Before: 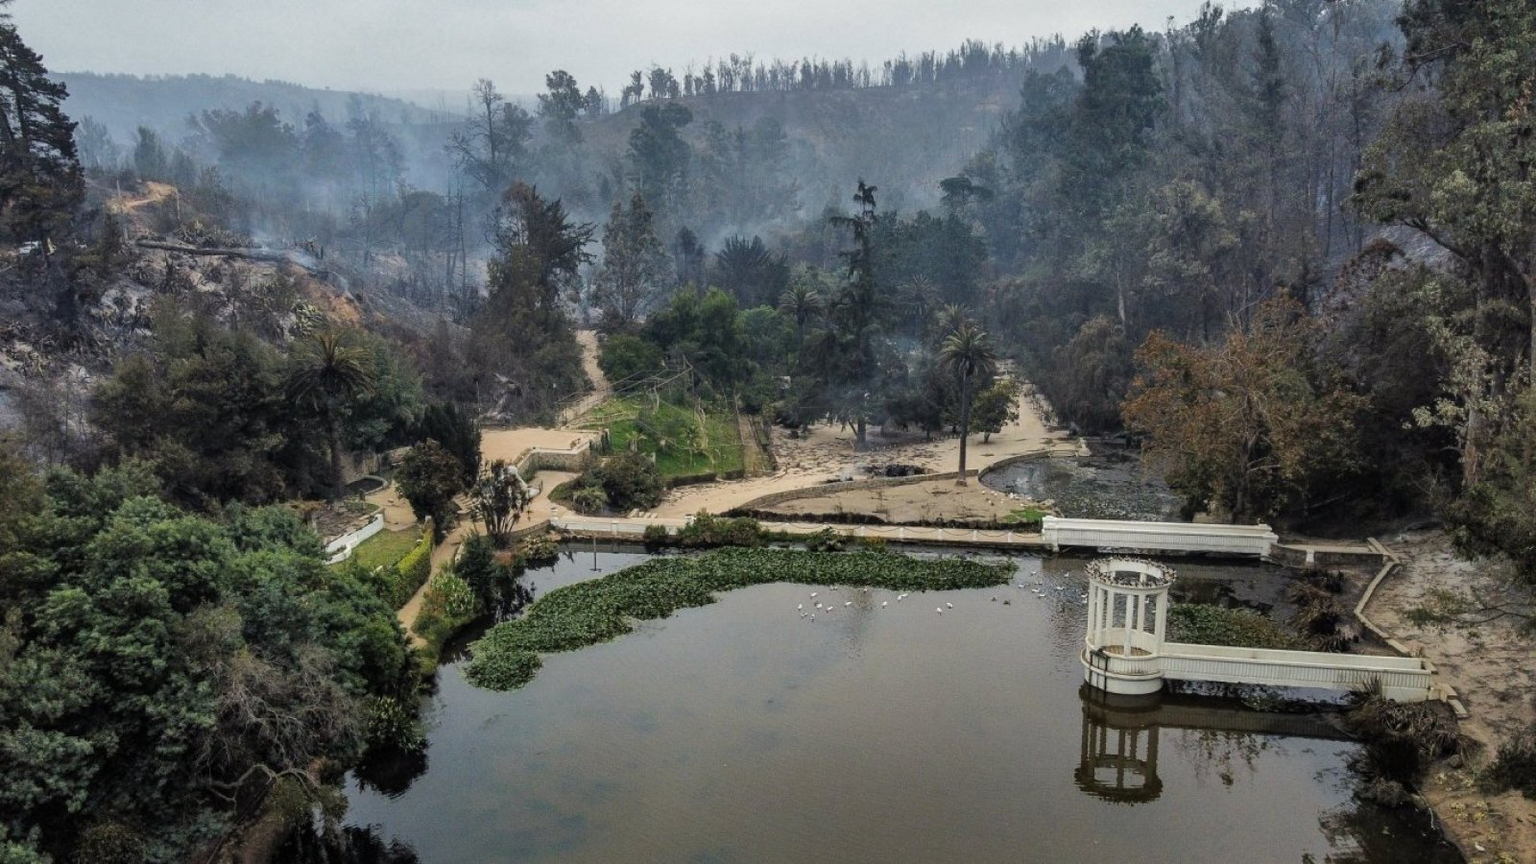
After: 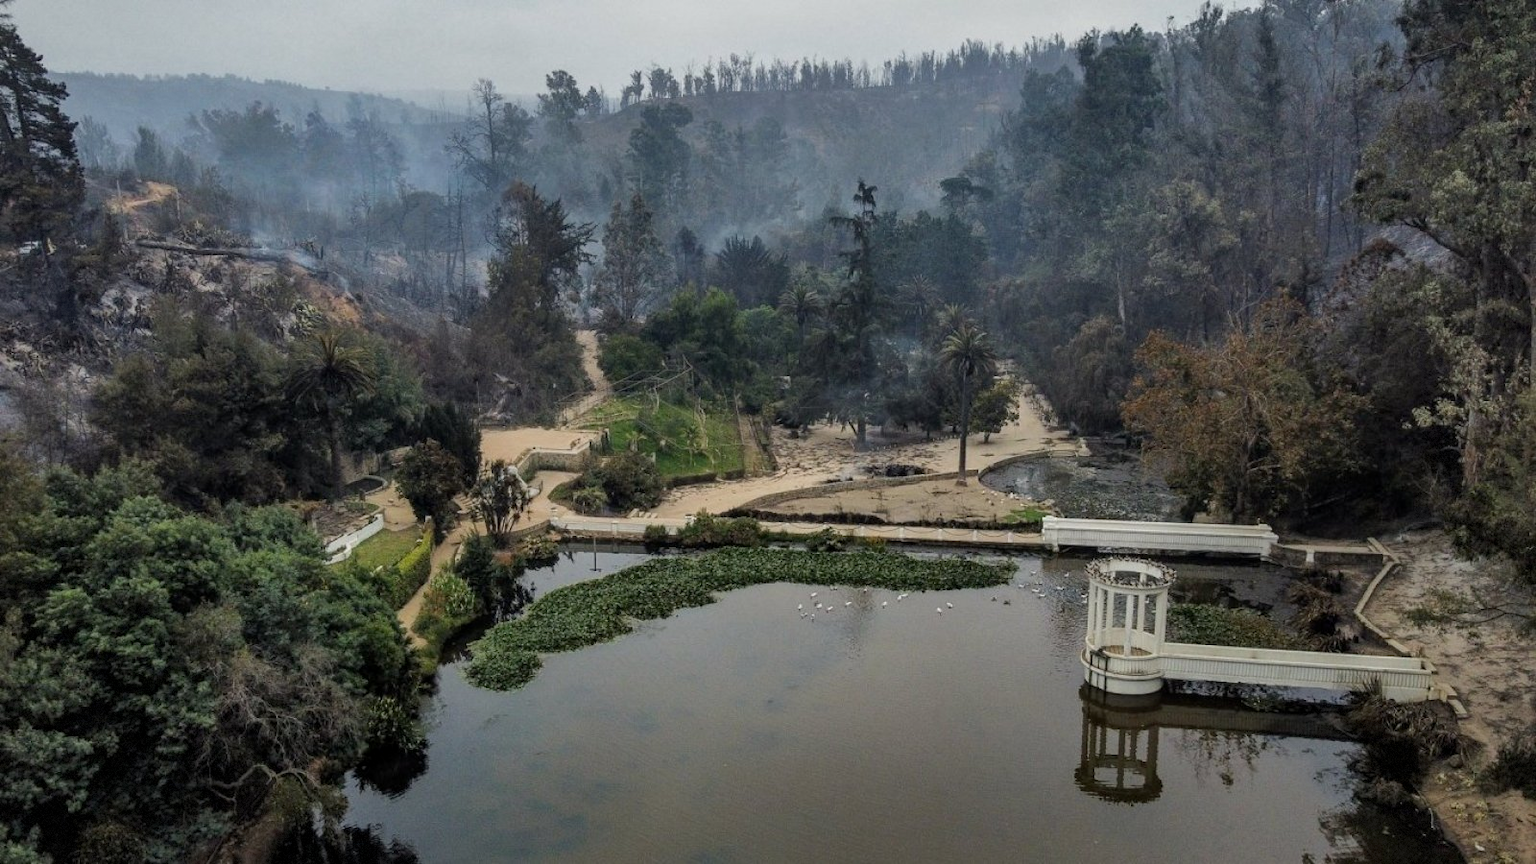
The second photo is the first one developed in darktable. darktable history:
vignetting: fall-off start 85%, fall-off radius 80%, brightness -0.182, saturation -0.3, width/height ratio 1.219, dithering 8-bit output, unbound false
exposure: black level correction 0.001, exposure -0.2 EV, compensate highlight preservation false
